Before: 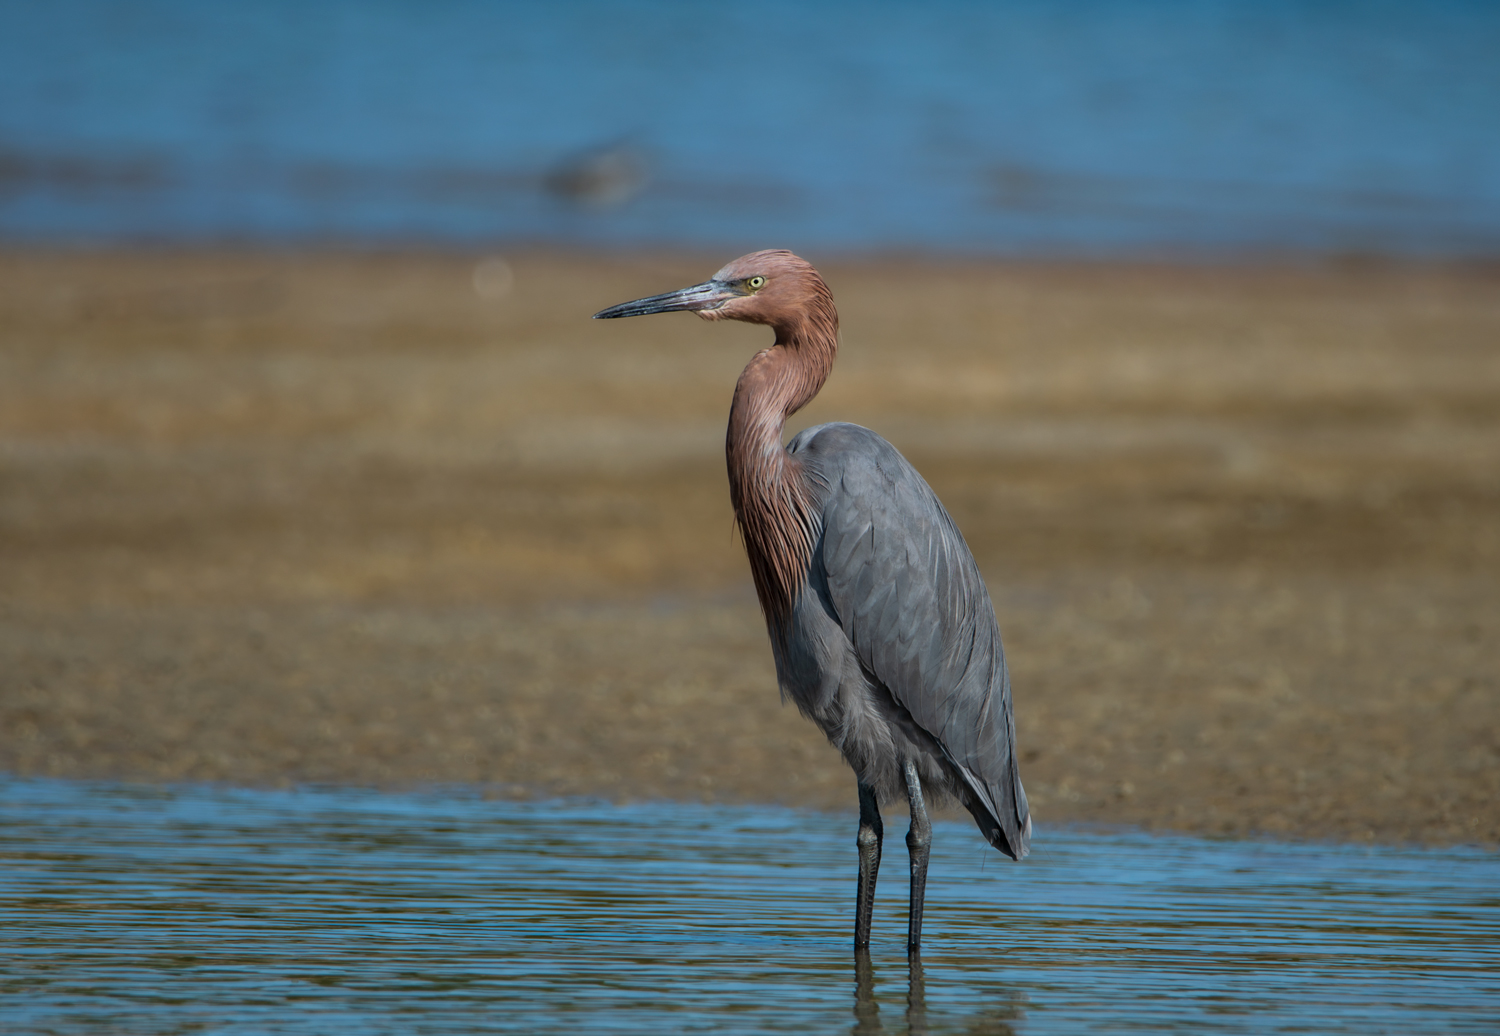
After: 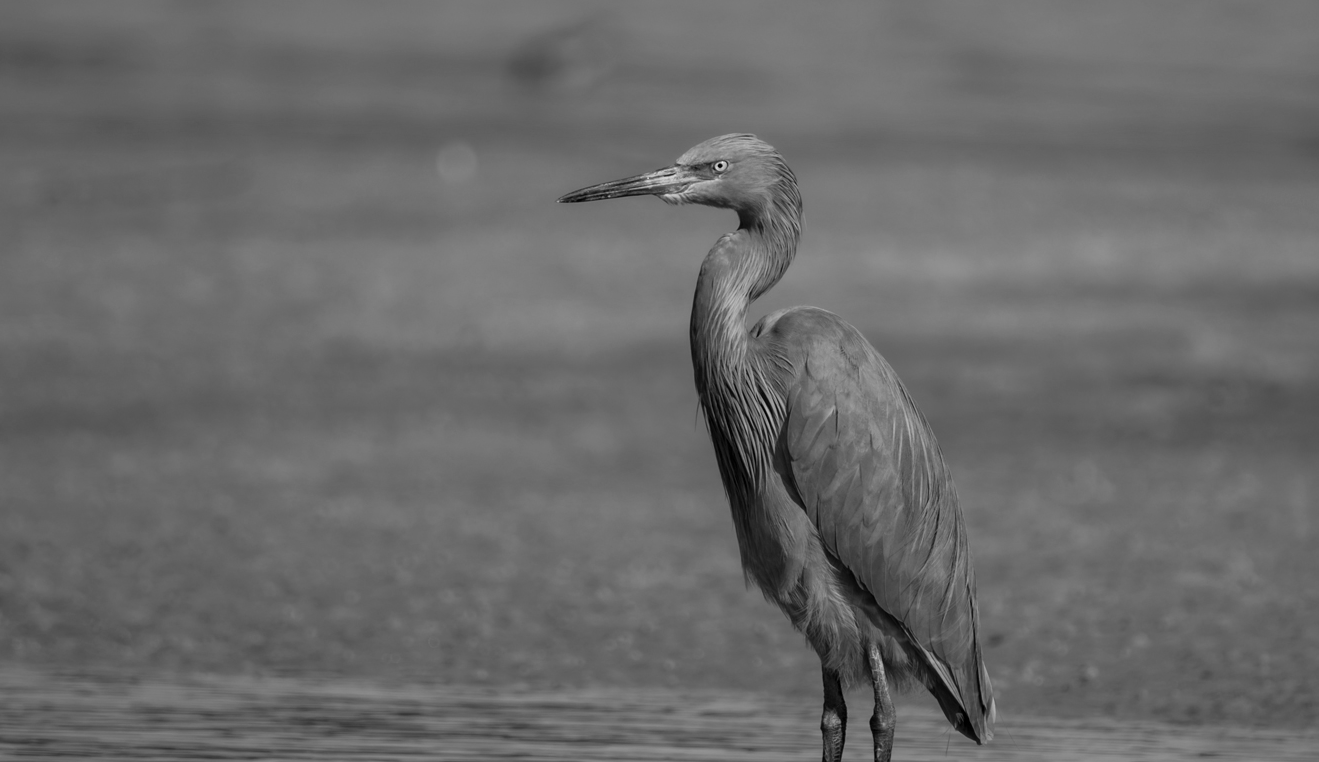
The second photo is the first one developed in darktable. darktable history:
crop and rotate: left 2.425%, top 11.305%, right 9.6%, bottom 15.08%
monochrome: size 3.1
